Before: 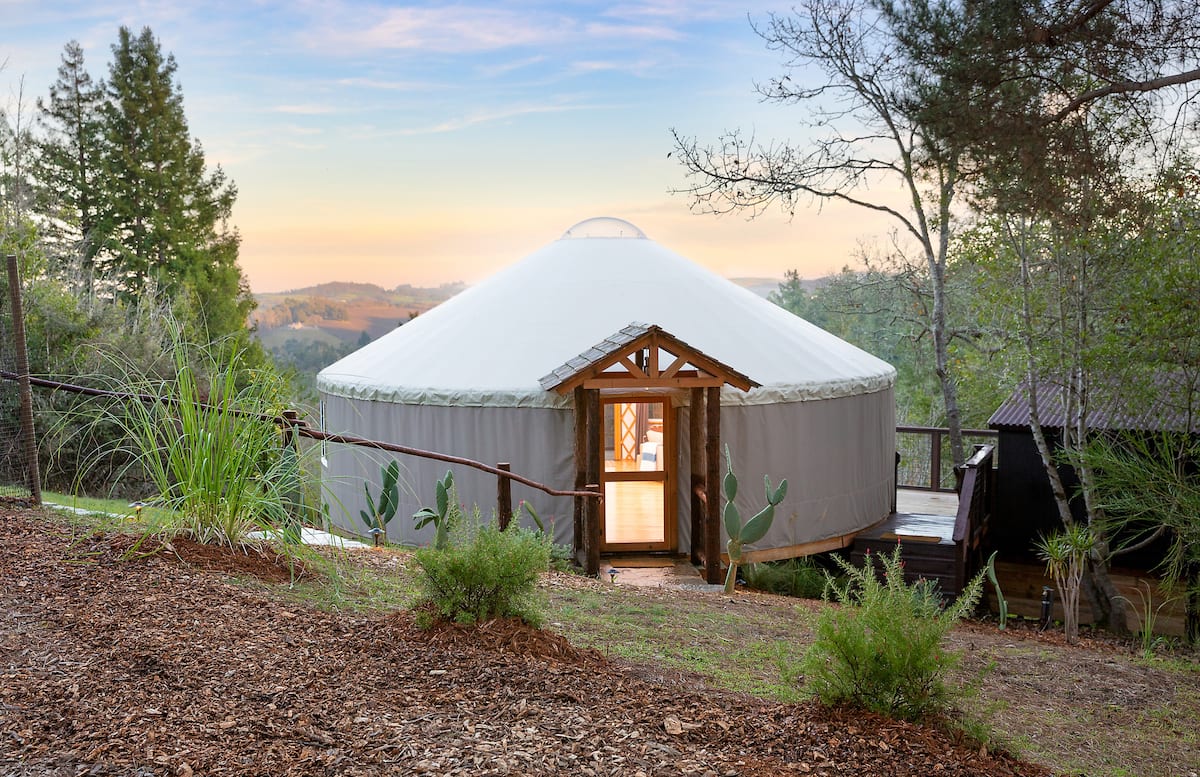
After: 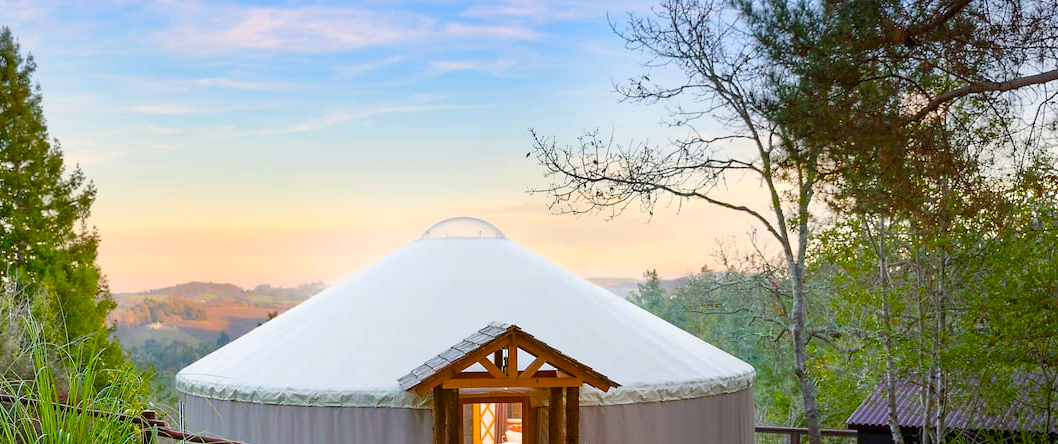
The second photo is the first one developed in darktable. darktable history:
crop and rotate: left 11.812%, bottom 42.776%
color balance rgb: linear chroma grading › global chroma 18.9%, perceptual saturation grading › global saturation 20%, perceptual saturation grading › highlights -25%, perceptual saturation grading › shadows 50%, global vibrance 18.93%
